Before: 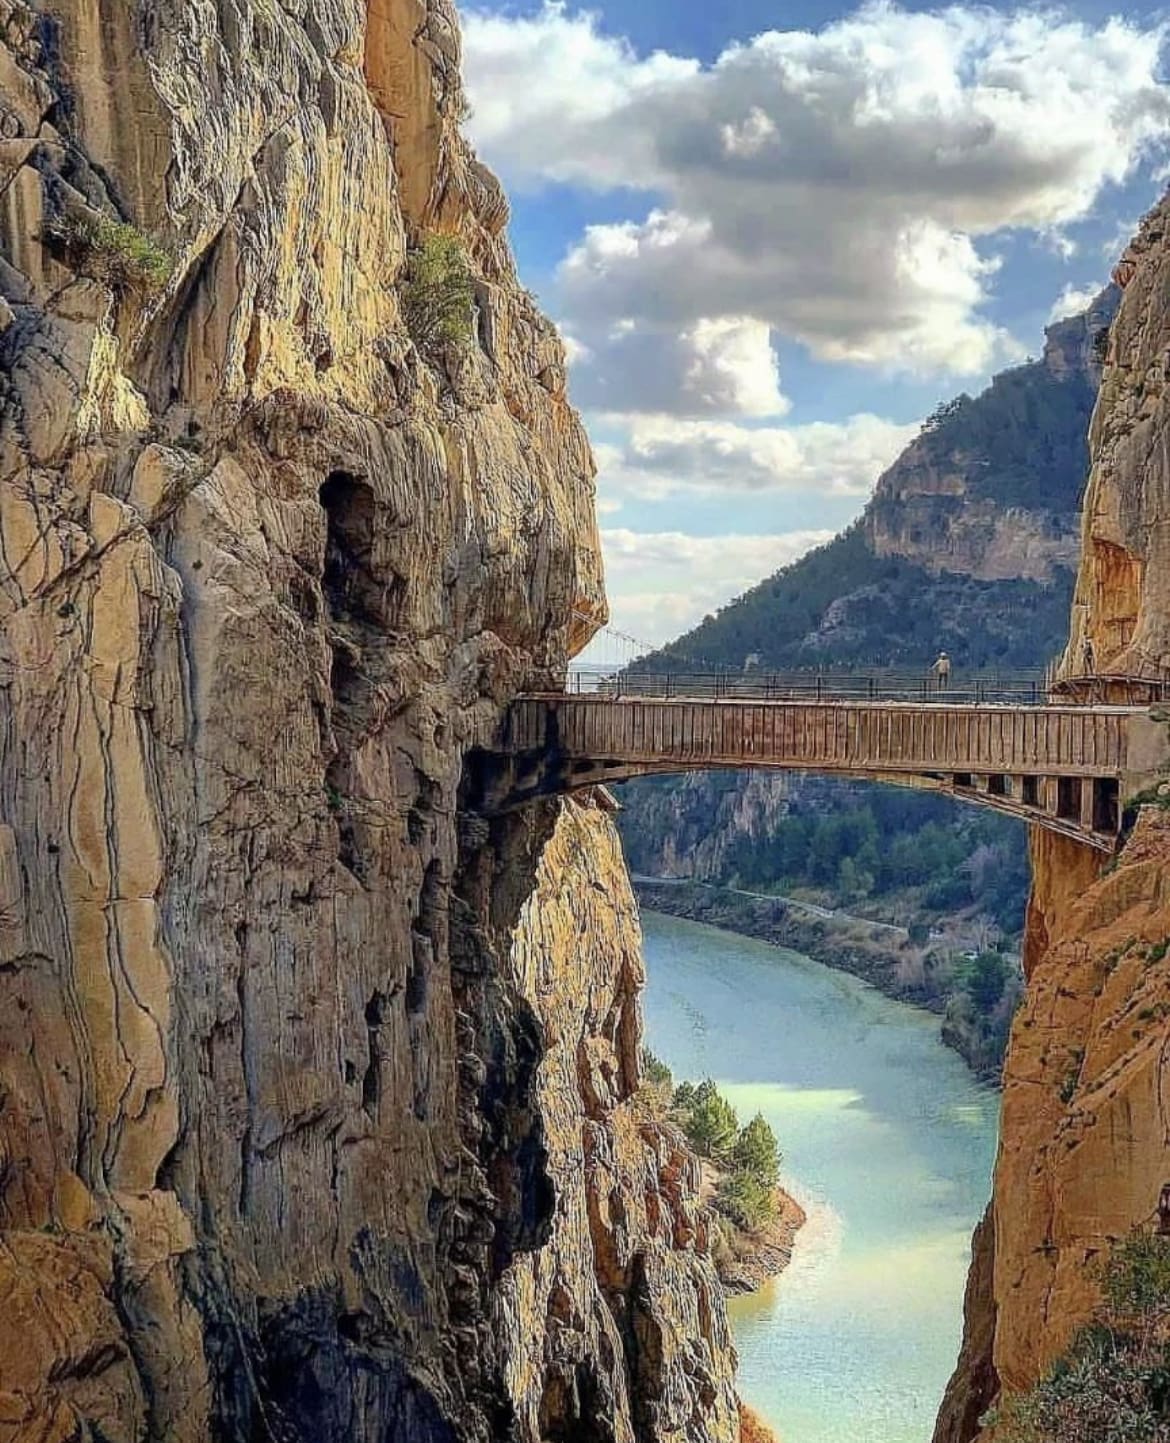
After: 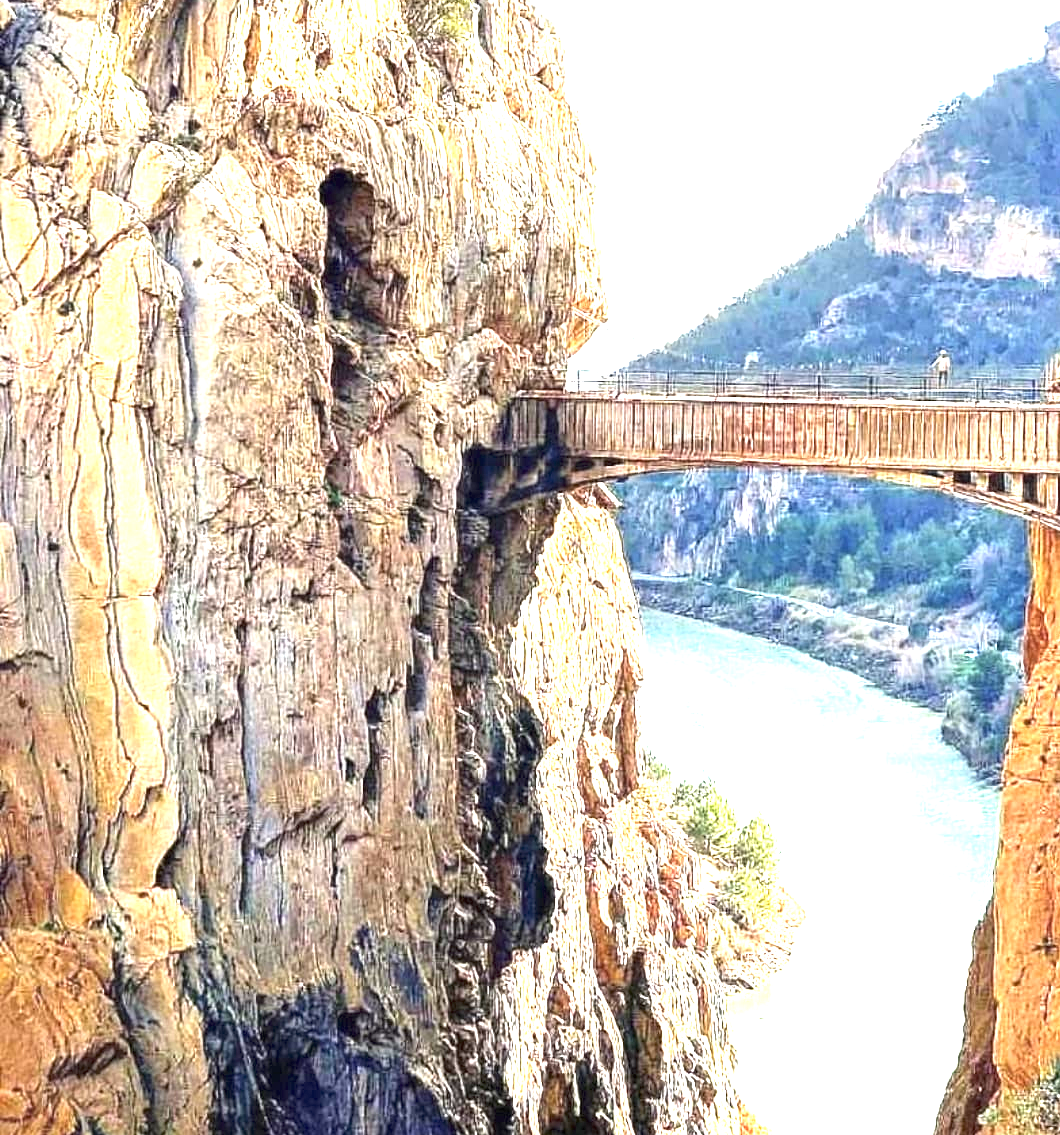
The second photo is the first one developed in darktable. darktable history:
crop: top 20.985%, right 9.339%, bottom 0.308%
exposure: black level correction 0, exposure 2.397 EV, compensate exposure bias true, compensate highlight preservation false
